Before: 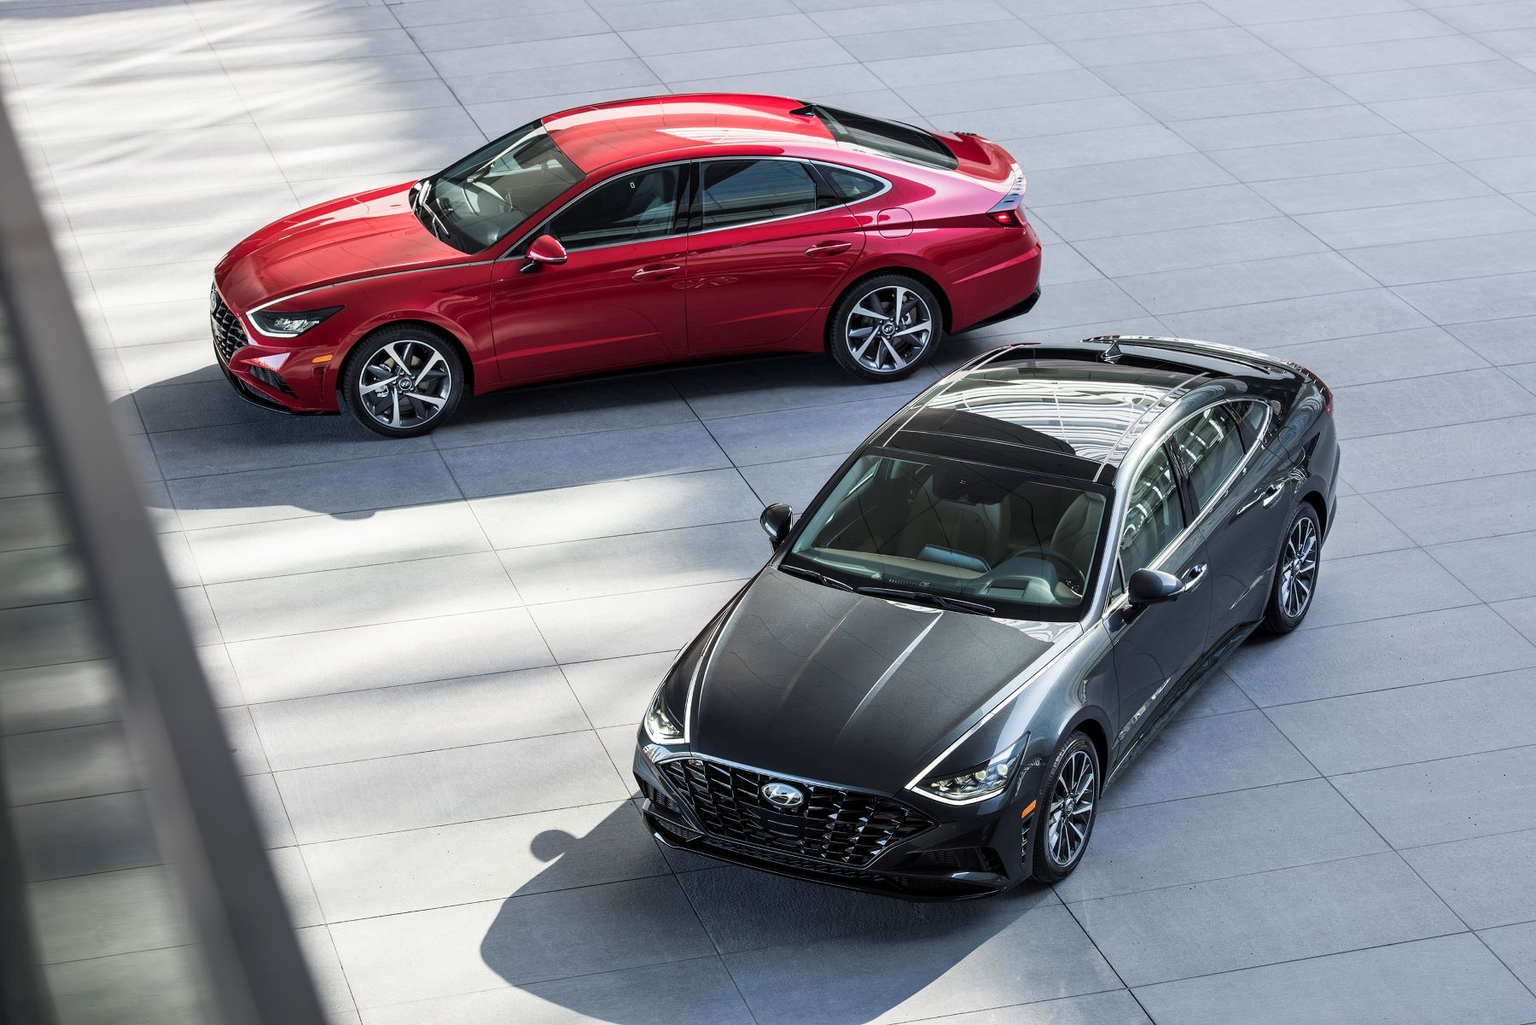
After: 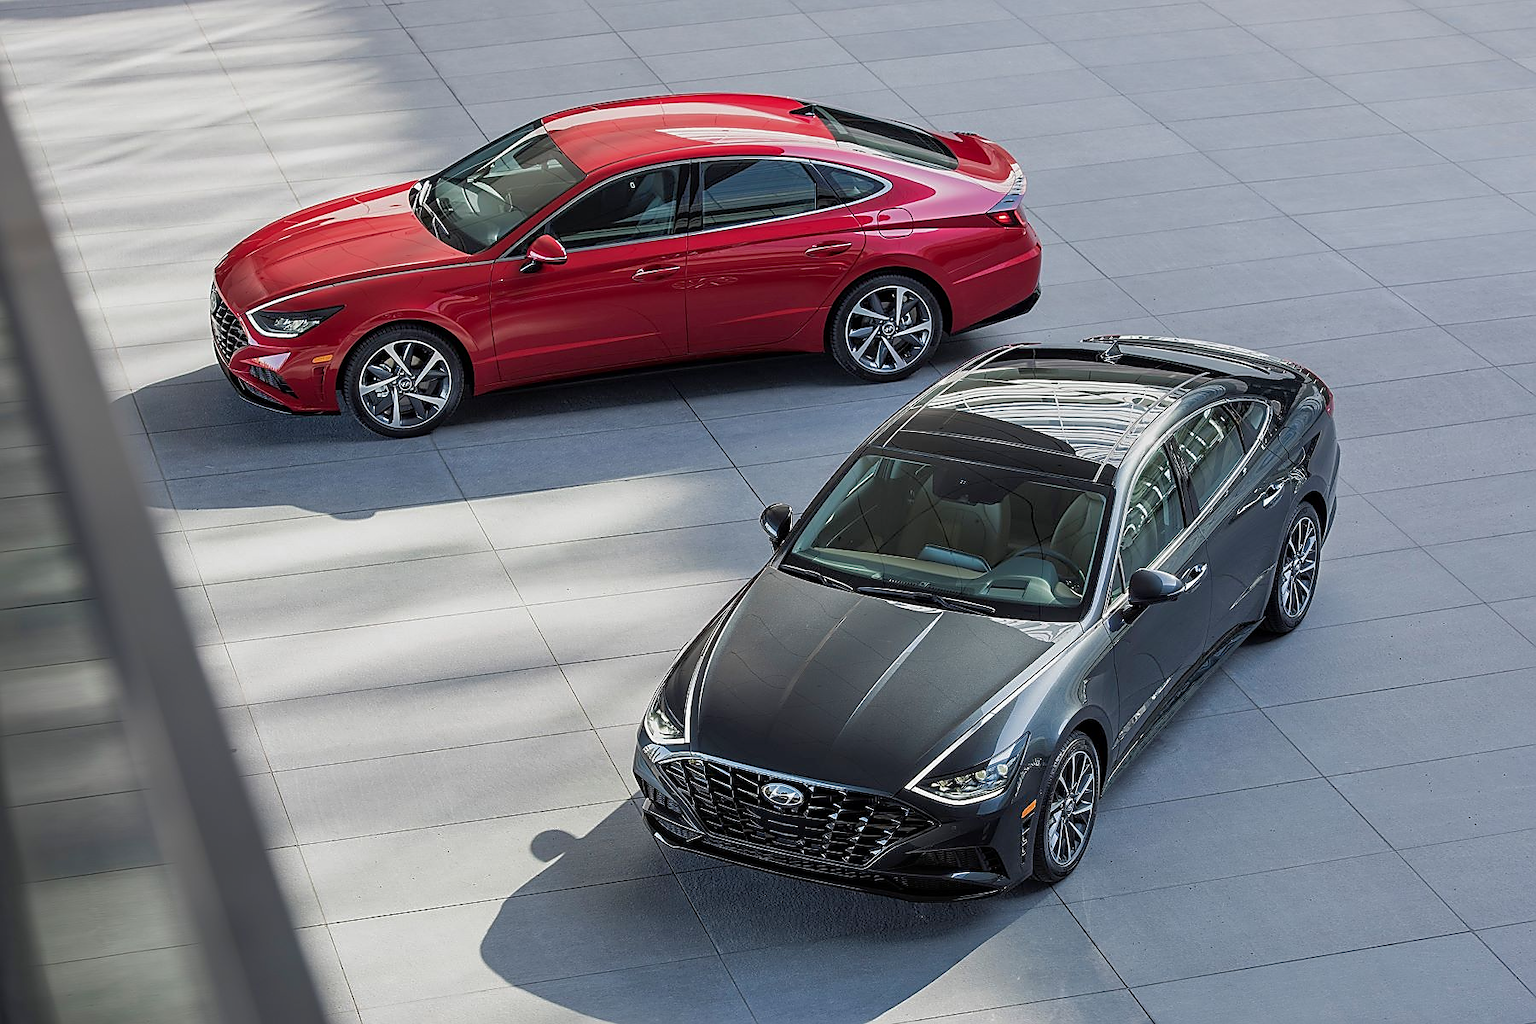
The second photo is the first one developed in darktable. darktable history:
tone equalizer: -8 EV 0.216 EV, -7 EV 0.424 EV, -6 EV 0.419 EV, -5 EV 0.233 EV, -3 EV -0.245 EV, -2 EV -0.446 EV, -1 EV -0.415 EV, +0 EV -0.256 EV, edges refinement/feathering 500, mask exposure compensation -1.57 EV, preserve details no
velvia: strength 6.13%
sharpen: radius 1.4, amount 1.255, threshold 0.735
